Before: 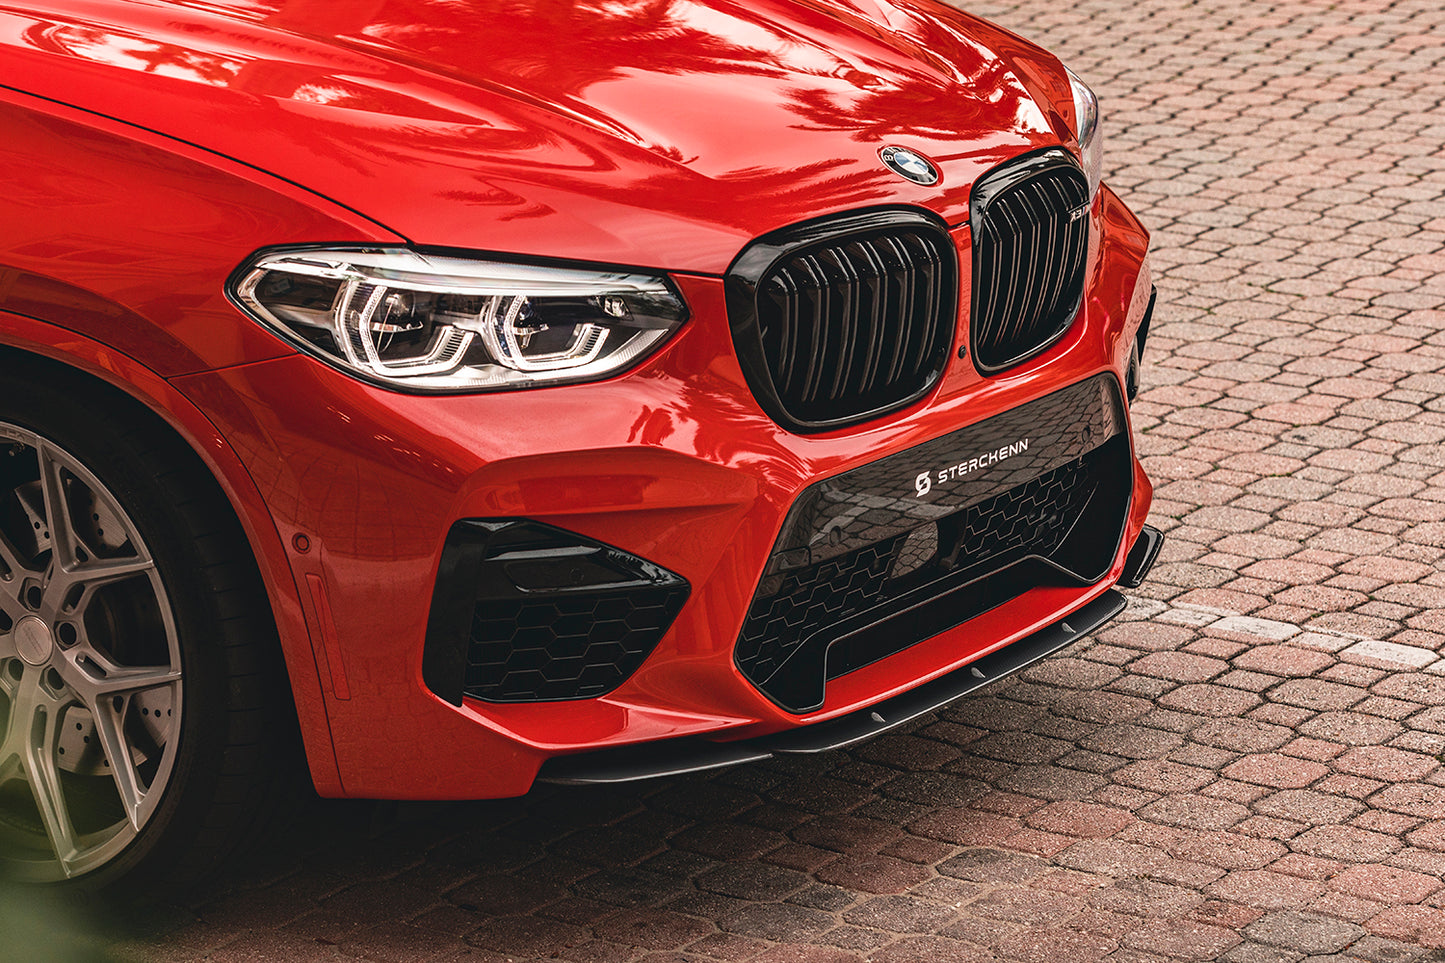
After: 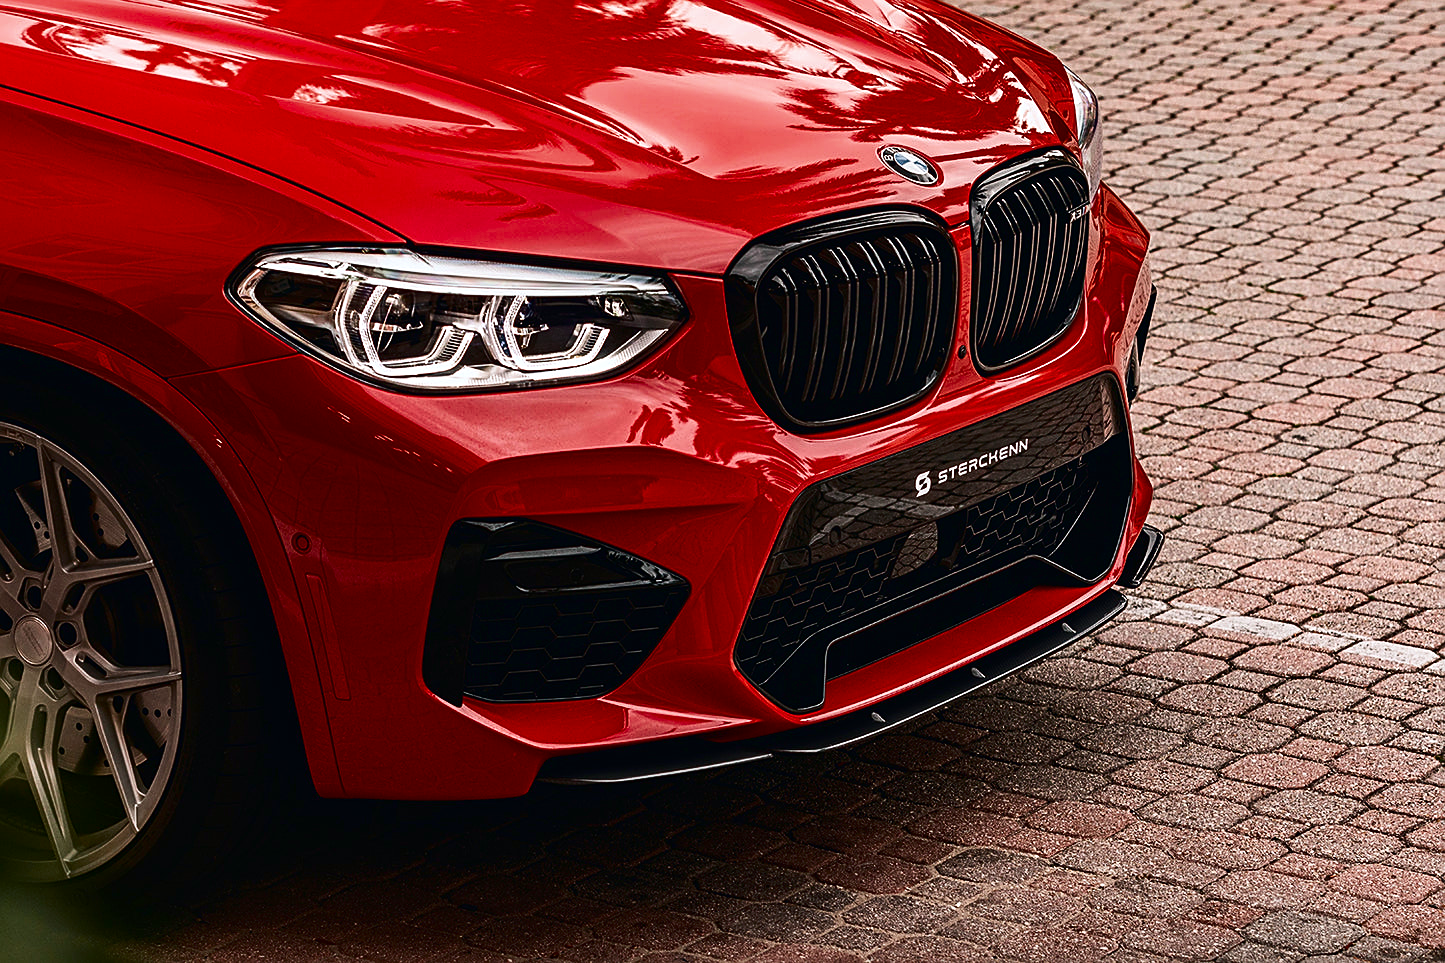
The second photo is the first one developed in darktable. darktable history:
contrast brightness saturation: contrast 0.19, brightness -0.24, saturation 0.11
sharpen: on, module defaults
white balance: red 0.98, blue 1.034
